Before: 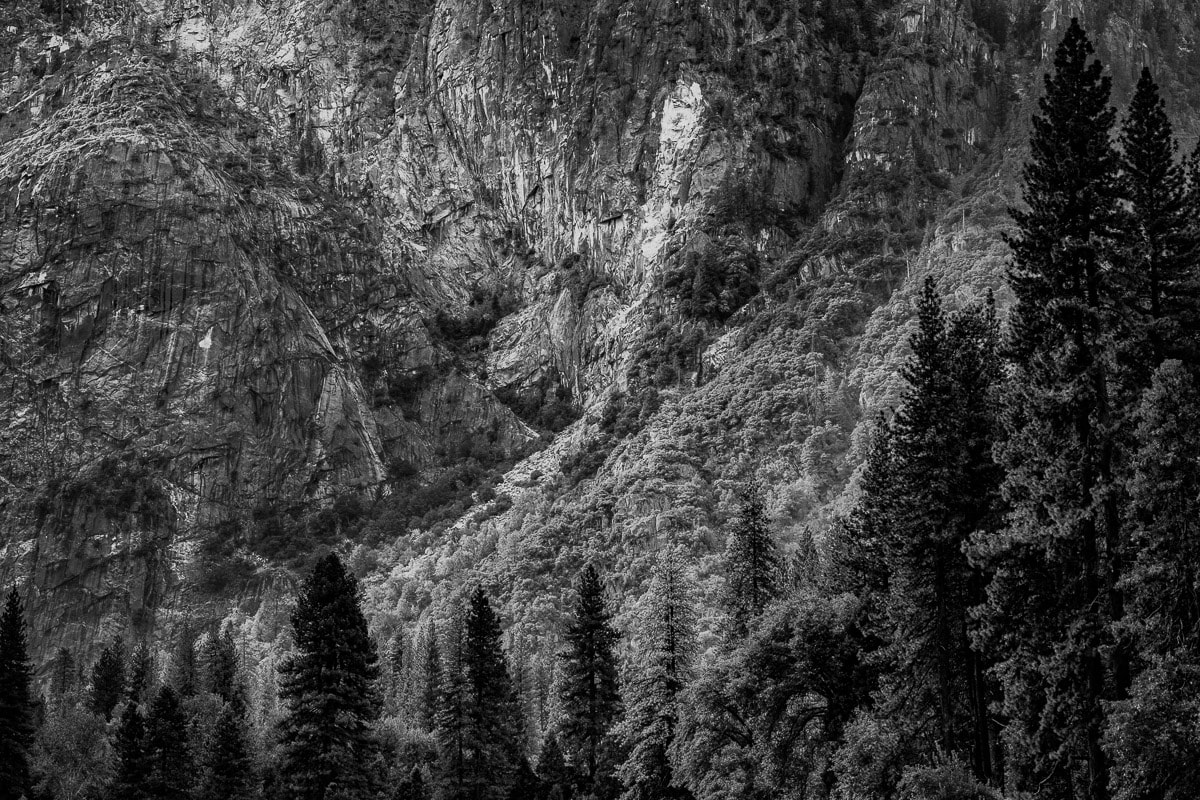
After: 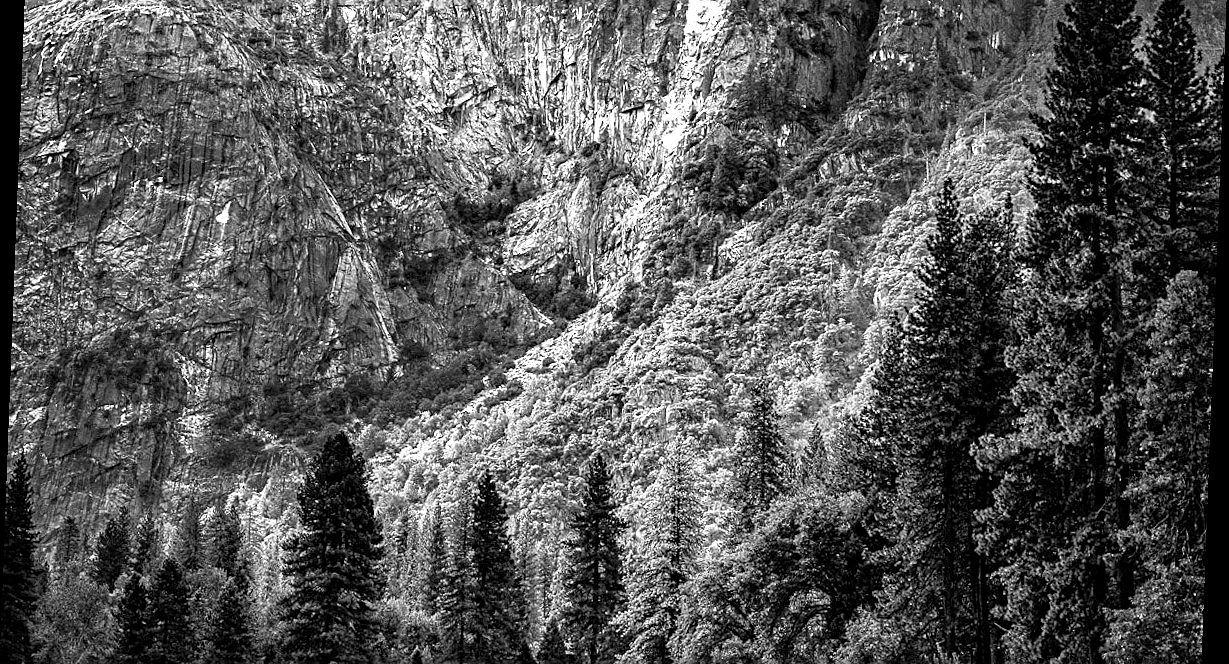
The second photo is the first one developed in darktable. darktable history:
grain: coarseness 0.47 ISO
crop and rotate: top 15.774%, bottom 5.506%
rotate and perspective: rotation 2.17°, automatic cropping off
white balance: emerald 1
haze removal: compatibility mode true, adaptive false
color balance rgb: perceptual saturation grading › global saturation 25%, global vibrance 20%
sharpen: on, module defaults
exposure: black level correction 0.001, exposure 1.05 EV, compensate exposure bias true, compensate highlight preservation false
